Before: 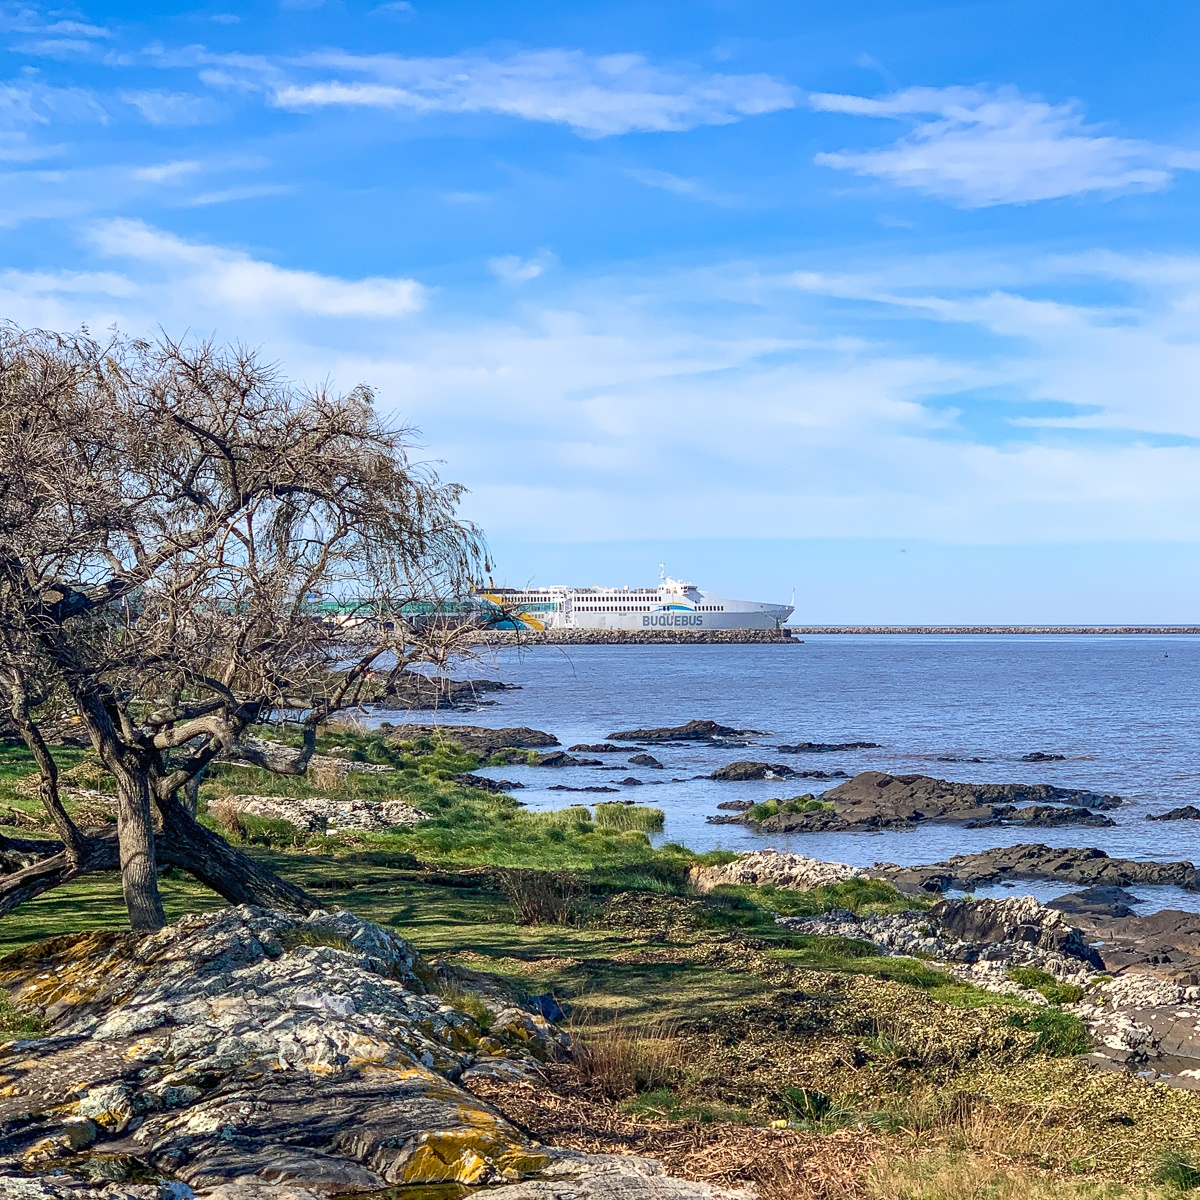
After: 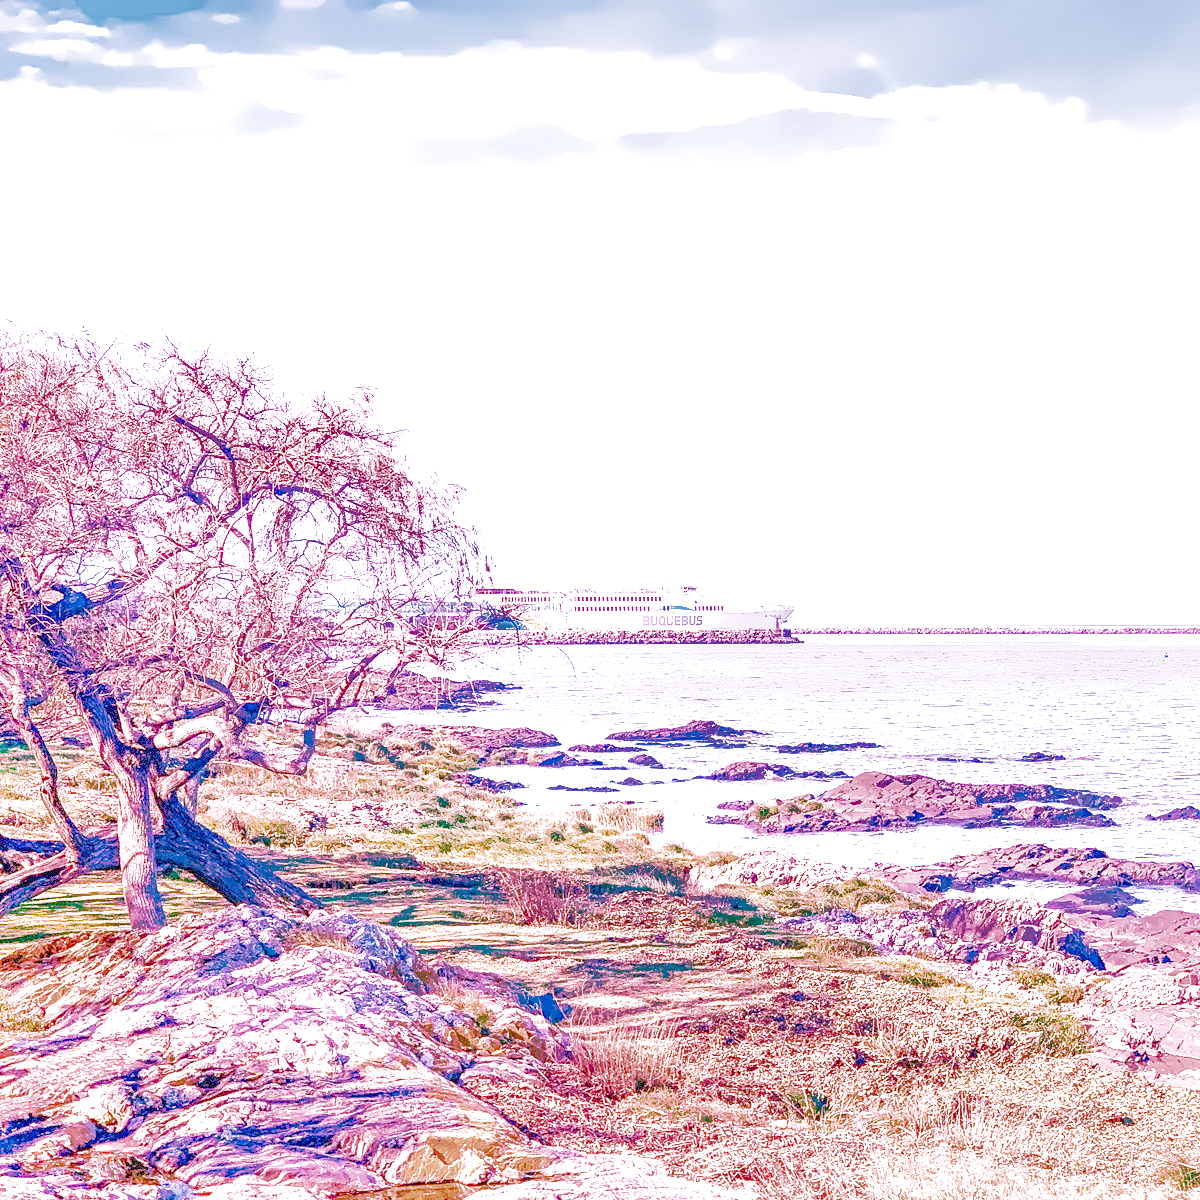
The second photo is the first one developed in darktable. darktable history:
denoise (profiled): preserve shadows 1.52, scattering 0.002, a [-1, 0, 0], compensate highlight preservation false
haze removal: compatibility mode true, adaptive false
highlight reconstruction: on, module defaults
lens correction: scale 1, crop 1, focal 16, aperture 7.1, distance 4.49, camera "Canon EOS RP", lens "Canon RF 16mm F2.8 STM"
white balance: red 2.229, blue 1.46
color balance rgb: perceptual saturation grading › global saturation 35%, perceptual saturation grading › highlights -25%, perceptual saturation grading › shadows 25%, global vibrance 10%
exposure: black level correction 0, exposure 1.45 EV, compensate exposure bias true, compensate highlight preservation false
local contrast: detail 135%, midtone range 0.75
filmic rgb: black relative exposure -14.19 EV, white relative exposure 3.39 EV, hardness 7.89, preserve chrominance max RGB
velvia: on, module defaults
tone equalizer "mask blending: all purposes": on, module defaults
shadows and highlights: highlights -60
color calibration "scene-referred default": x 0.367, y 0.379, temperature 4395.86 K
color look up table: target a [25.36, 18.13, -9.224, -13.1, 8.84, -53.4, 57.43, 14.83, 71.93, 22.98, -23.71, 19.36, 19.61, -38.34, 68.41, 4.04, 49.99, -42.77, -0.43, -0.64, -0.73, -0.15, -0.42, -0.08, 0 ×25], target b [26.3, 17.81, -41.45, 21.91, -25.4, -0.32, 90.92, -65.47, 24.23, -21.59, 57.26, 67.86, -69.55, 31.37, 36.13, 79.82, -14.57, -42.78, 1.19, -0.34, -0.5, -0.27, -1.23, -0.97, 0 ×25], num patches 24
